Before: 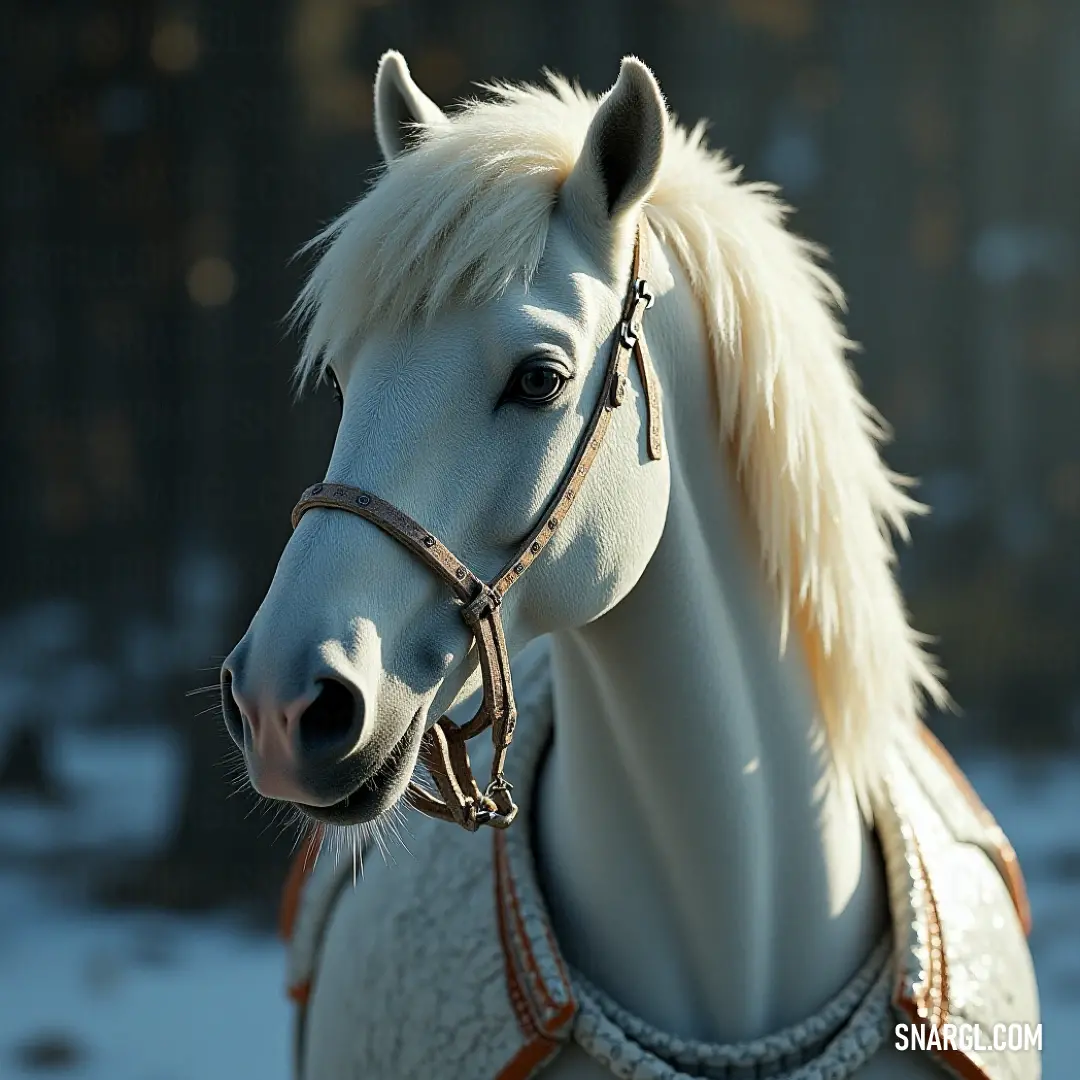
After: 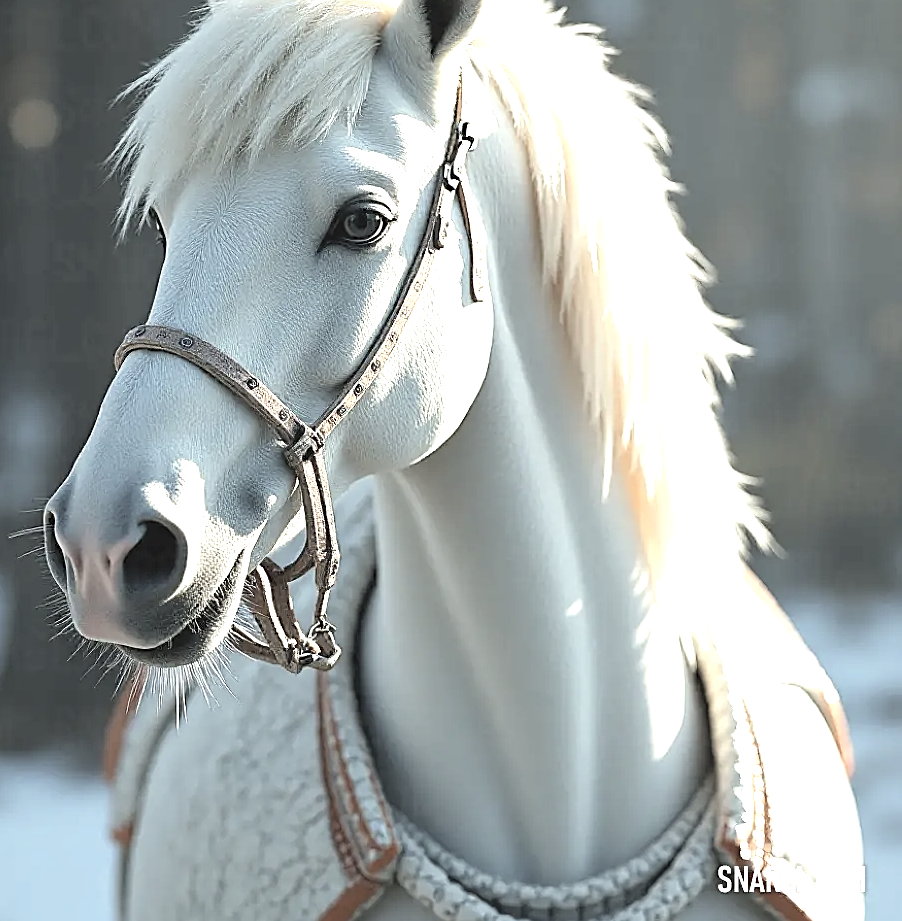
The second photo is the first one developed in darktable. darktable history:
contrast brightness saturation: brightness 0.186, saturation -0.505
sharpen: on, module defaults
exposure: black level correction -0.002, exposure 1.331 EV, compensate highlight preservation false
crop: left 16.419%, top 14.656%
